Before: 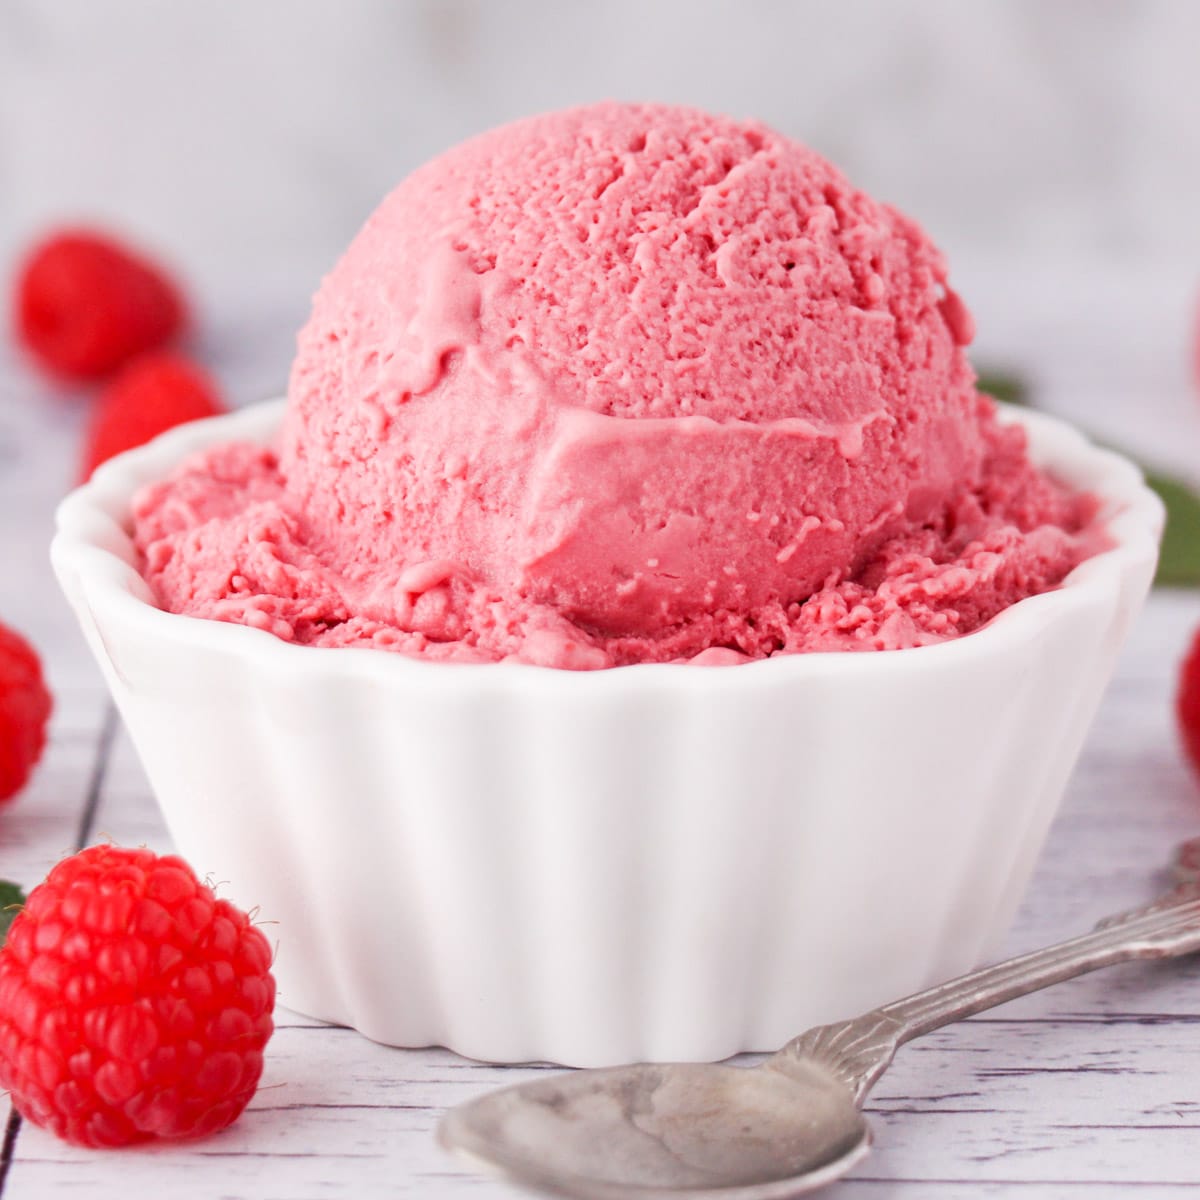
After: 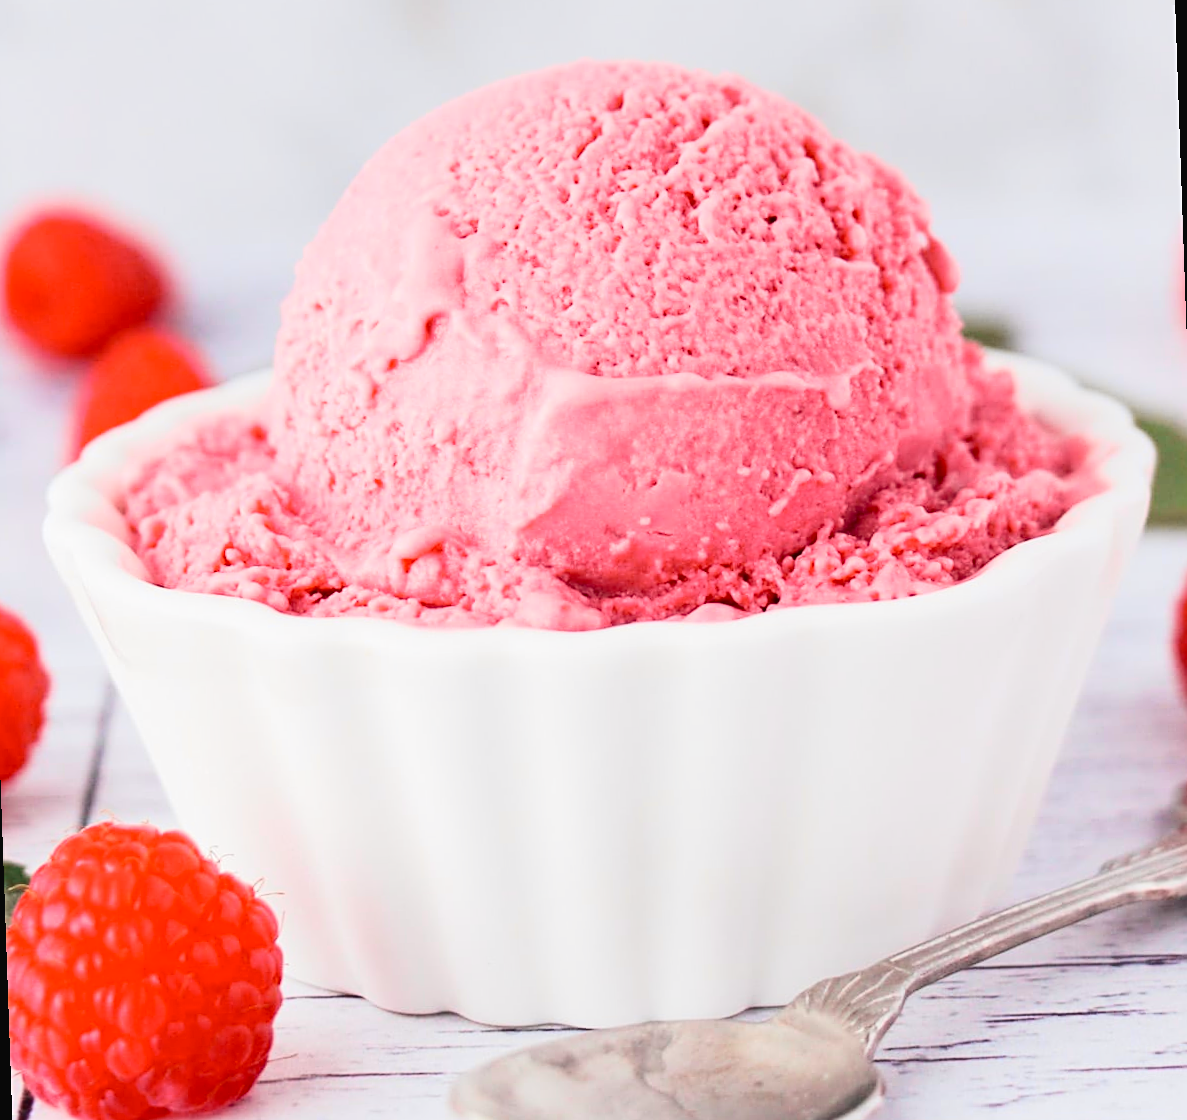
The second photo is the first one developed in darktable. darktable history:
sharpen: on, module defaults
rotate and perspective: rotation -2°, crop left 0.022, crop right 0.978, crop top 0.049, crop bottom 0.951
tone curve: curves: ch0 [(0, 0.023) (0.103, 0.087) (0.277, 0.28) (0.46, 0.554) (0.569, 0.68) (0.735, 0.843) (0.994, 0.984)]; ch1 [(0, 0) (0.324, 0.285) (0.456, 0.438) (0.488, 0.497) (0.512, 0.503) (0.535, 0.535) (0.599, 0.606) (0.715, 0.738) (1, 1)]; ch2 [(0, 0) (0.369, 0.388) (0.449, 0.431) (0.478, 0.471) (0.502, 0.503) (0.55, 0.553) (0.603, 0.602) (0.656, 0.713) (1, 1)], color space Lab, independent channels, preserve colors none
